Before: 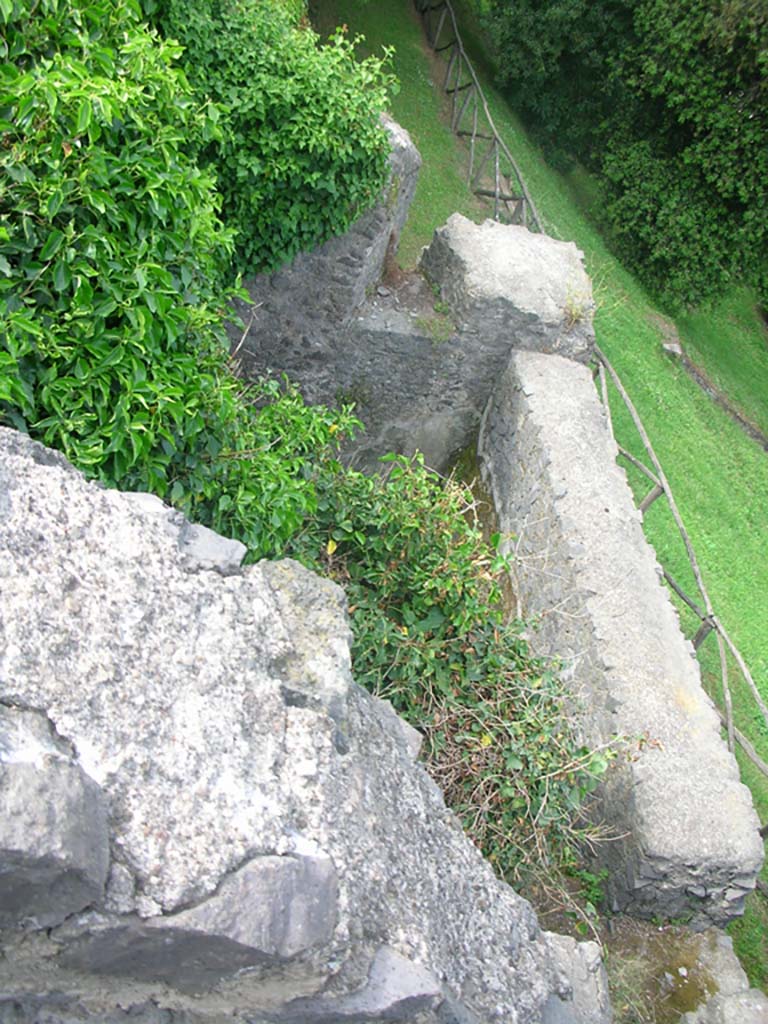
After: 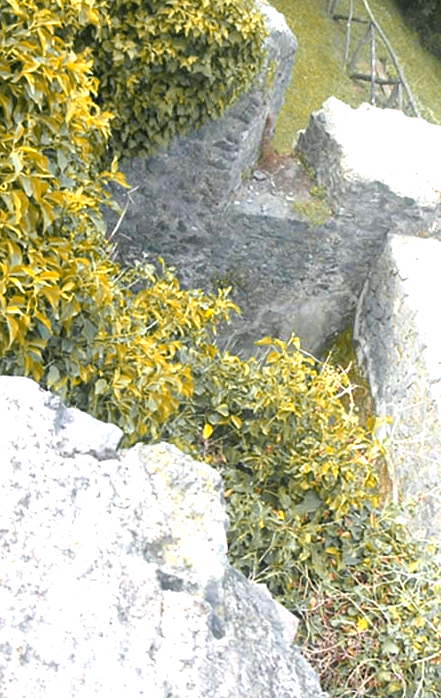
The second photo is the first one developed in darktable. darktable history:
crop: left 16.178%, top 11.351%, right 26.066%, bottom 20.403%
color zones: curves: ch0 [(0, 0.499) (0.143, 0.5) (0.286, 0.5) (0.429, 0.476) (0.571, 0.284) (0.714, 0.243) (0.857, 0.449) (1, 0.499)]; ch1 [(0, 0.532) (0.143, 0.645) (0.286, 0.696) (0.429, 0.211) (0.571, 0.504) (0.714, 0.493) (0.857, 0.495) (1, 0.532)]; ch2 [(0, 0.5) (0.143, 0.5) (0.286, 0.427) (0.429, 0.324) (0.571, 0.5) (0.714, 0.5) (0.857, 0.5) (1, 0.5)]
exposure: exposure 0.768 EV, compensate highlight preservation false
